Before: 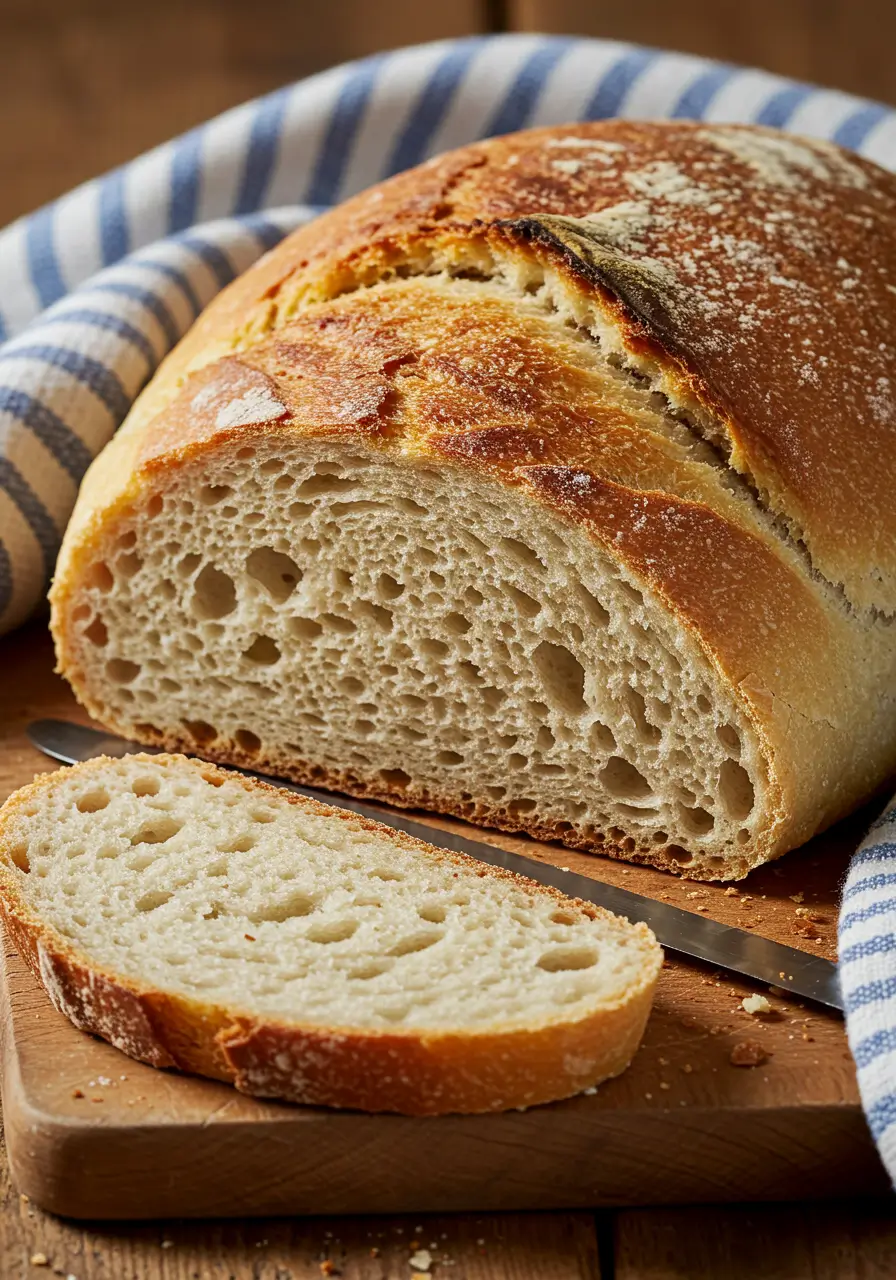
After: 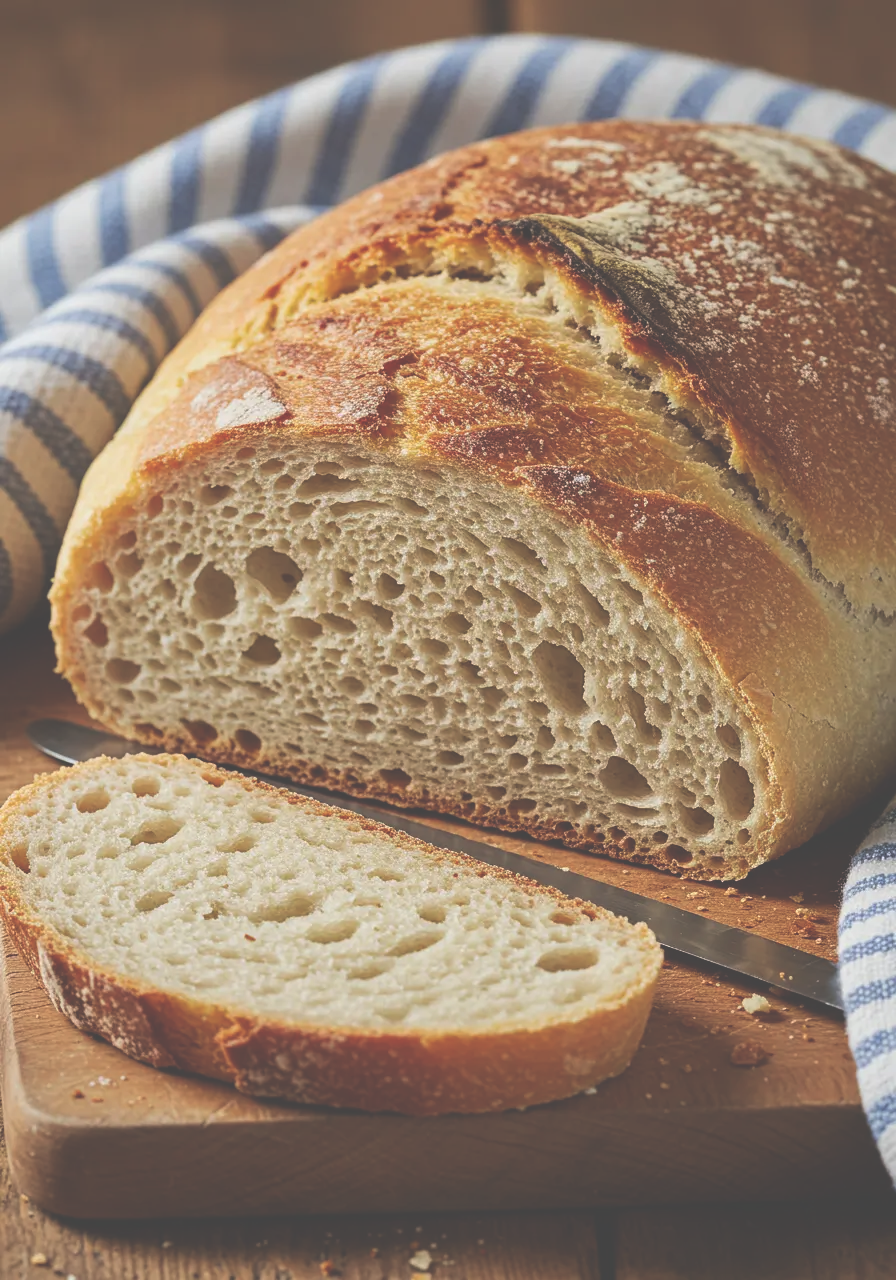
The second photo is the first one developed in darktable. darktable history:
exposure: black level correction -0.062, exposure -0.049 EV, compensate highlight preservation false
